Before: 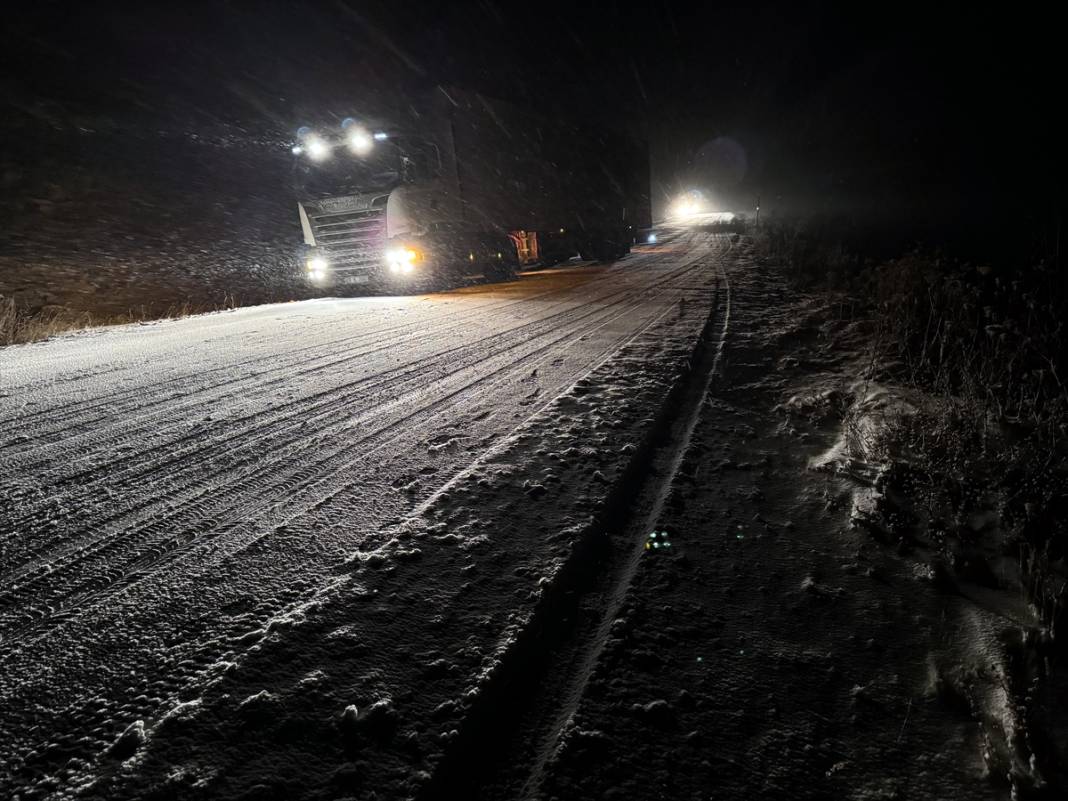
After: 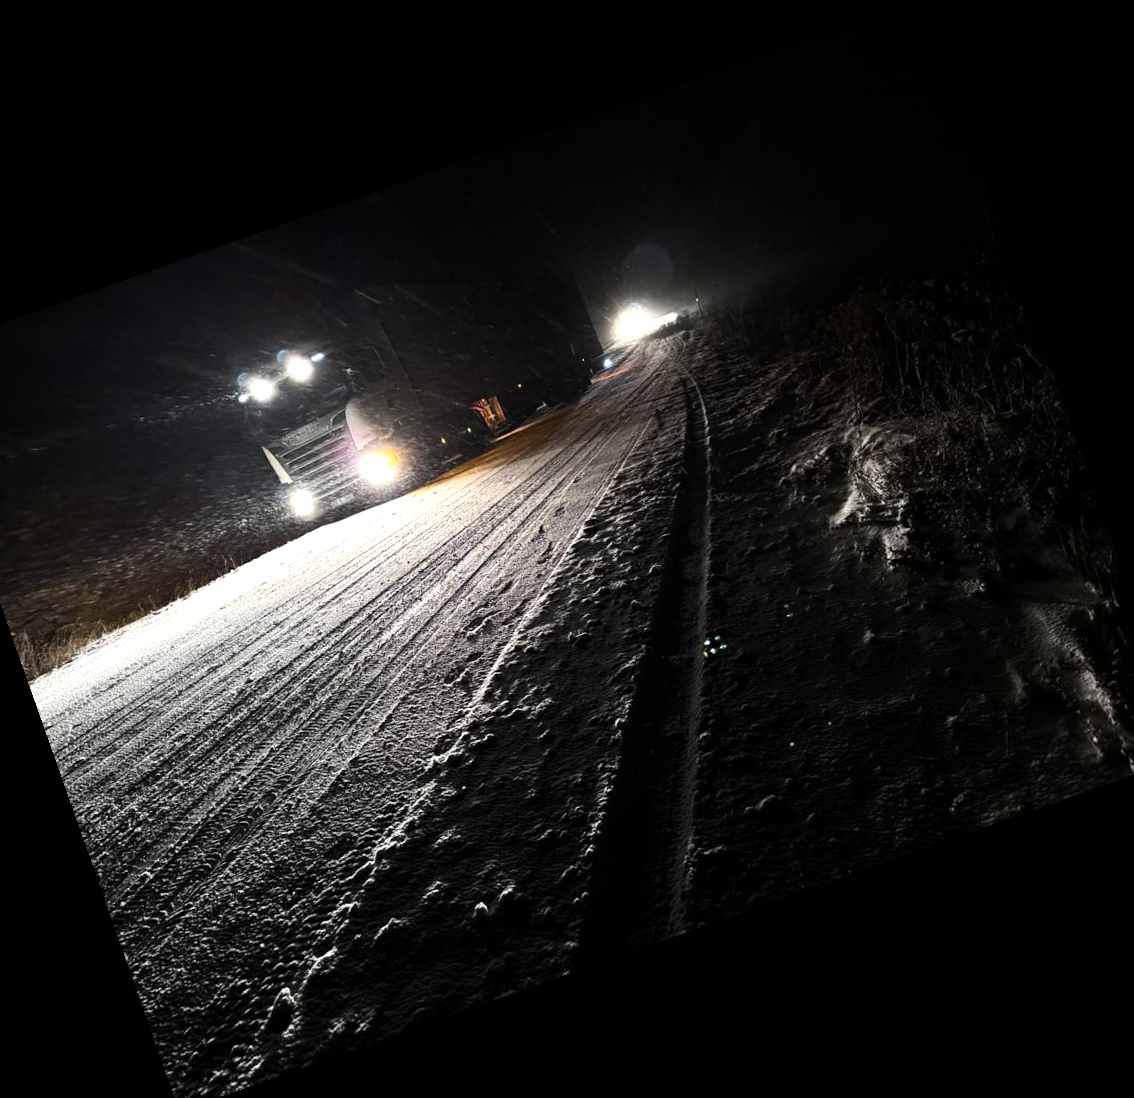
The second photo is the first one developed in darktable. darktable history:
tone equalizer: -8 EV -0.75 EV, -7 EV -0.7 EV, -6 EV -0.6 EV, -5 EV -0.4 EV, -3 EV 0.4 EV, -2 EV 0.6 EV, -1 EV 0.7 EV, +0 EV 0.75 EV, edges refinement/feathering 500, mask exposure compensation -1.57 EV, preserve details no
crop and rotate: angle 19.43°, left 6.812%, right 4.125%, bottom 1.087%
